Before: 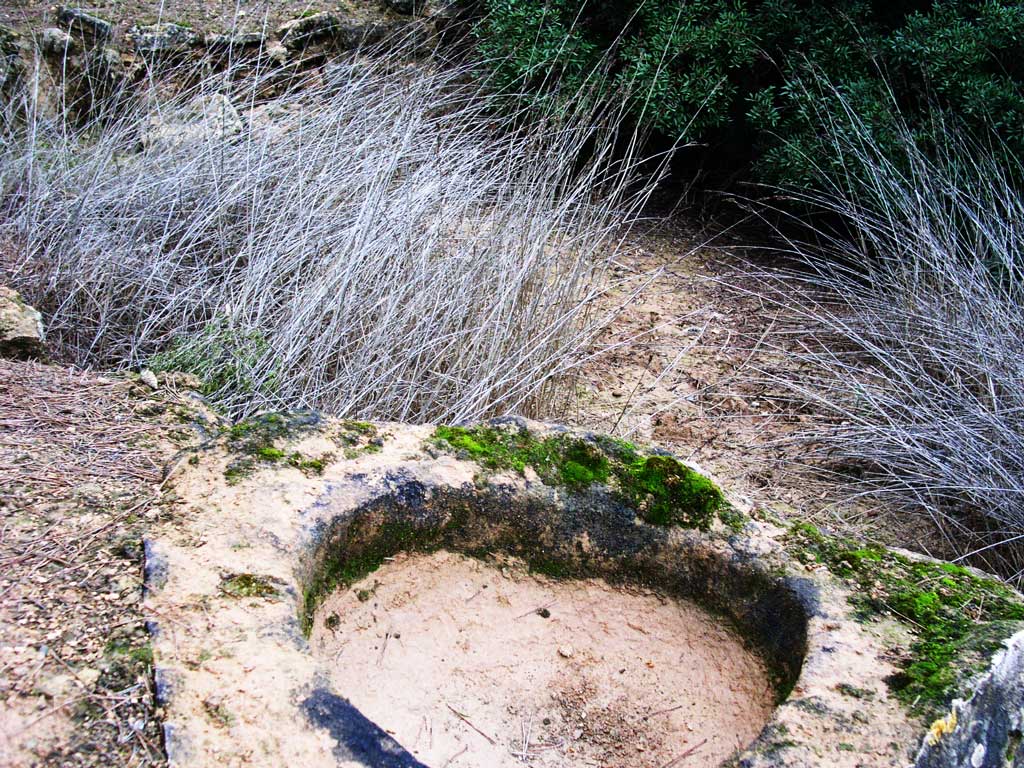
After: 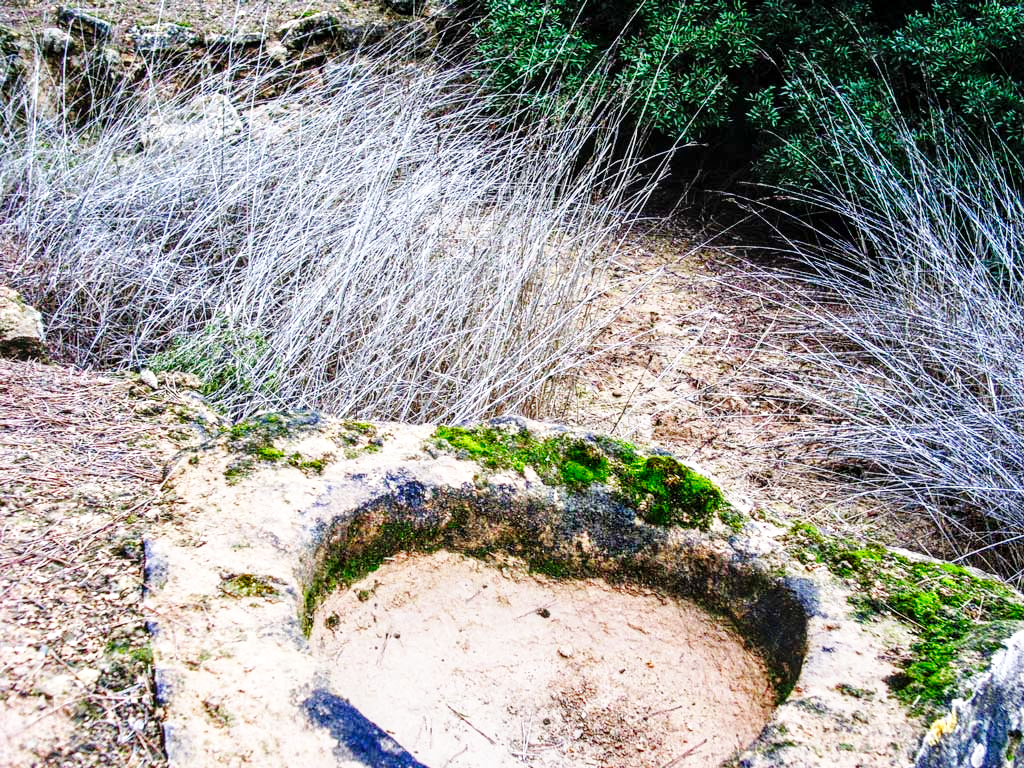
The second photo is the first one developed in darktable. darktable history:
tone equalizer: -8 EV 1 EV, -7 EV 1 EV, -6 EV 1 EV, -5 EV 1 EV, -4 EV 1 EV, -3 EV 0.75 EV, -2 EV 0.5 EV, -1 EV 0.25 EV
local contrast: detail 130%
base curve: curves: ch0 [(0, 0) (0.036, 0.025) (0.121, 0.166) (0.206, 0.329) (0.605, 0.79) (1, 1)], preserve colors none
